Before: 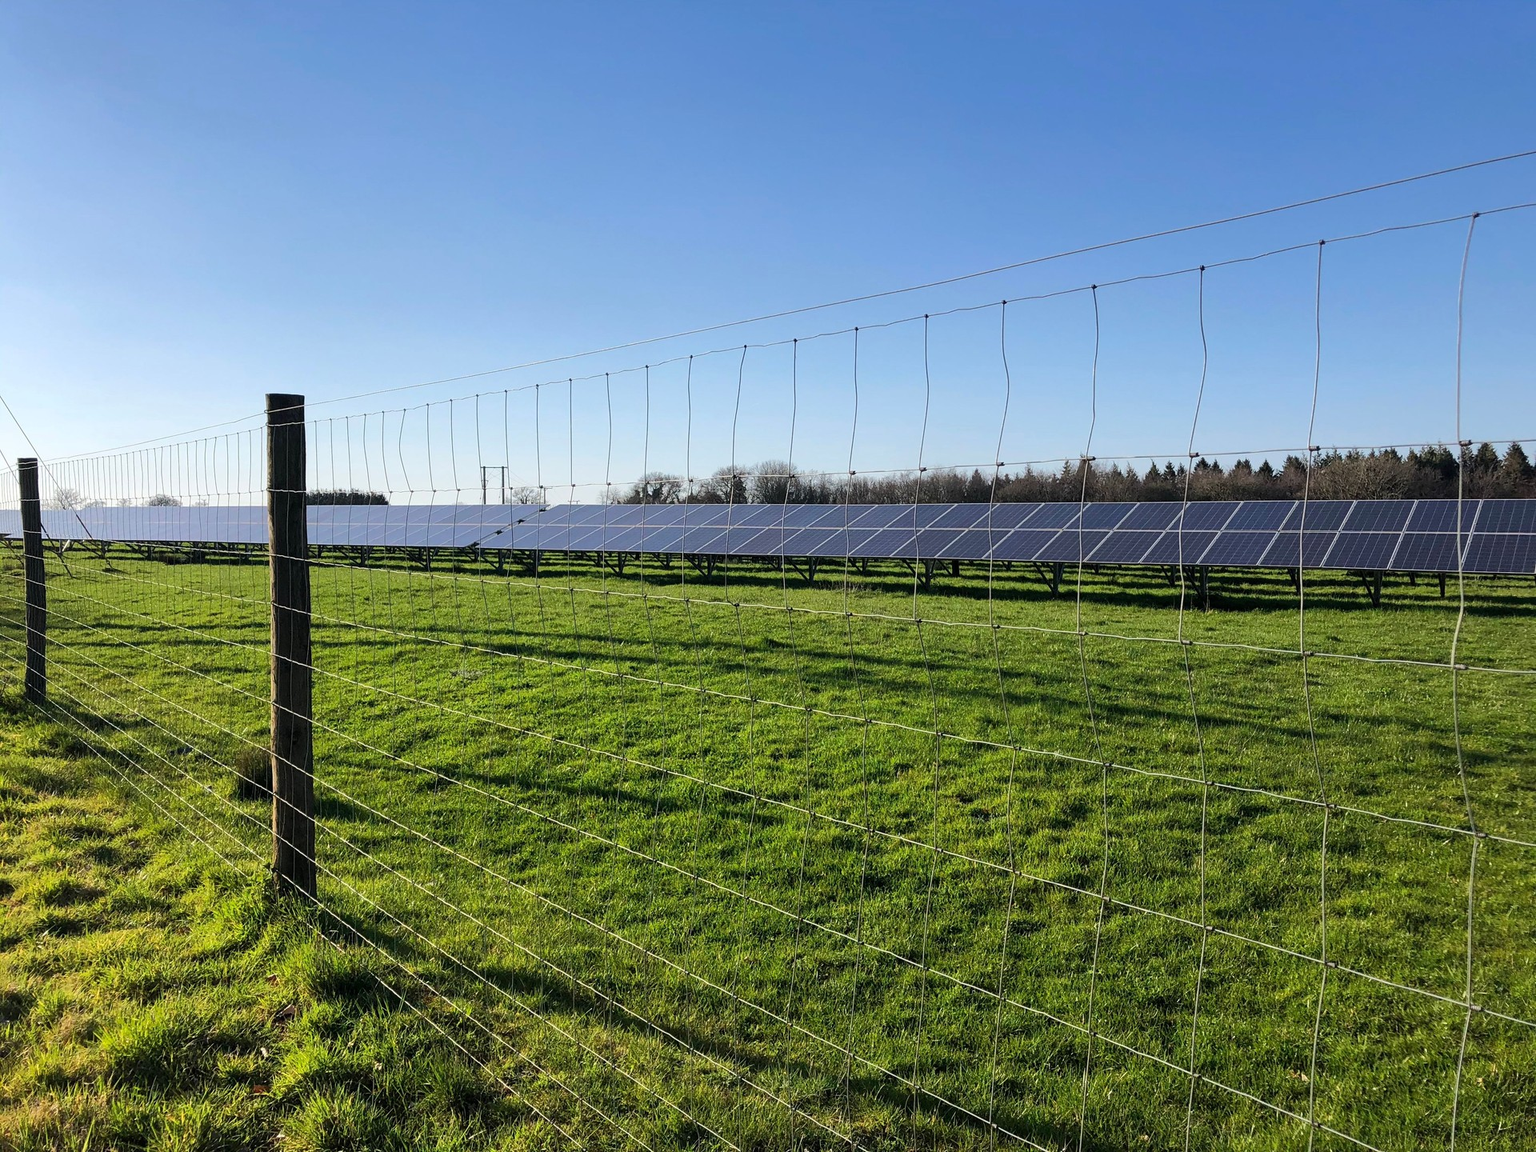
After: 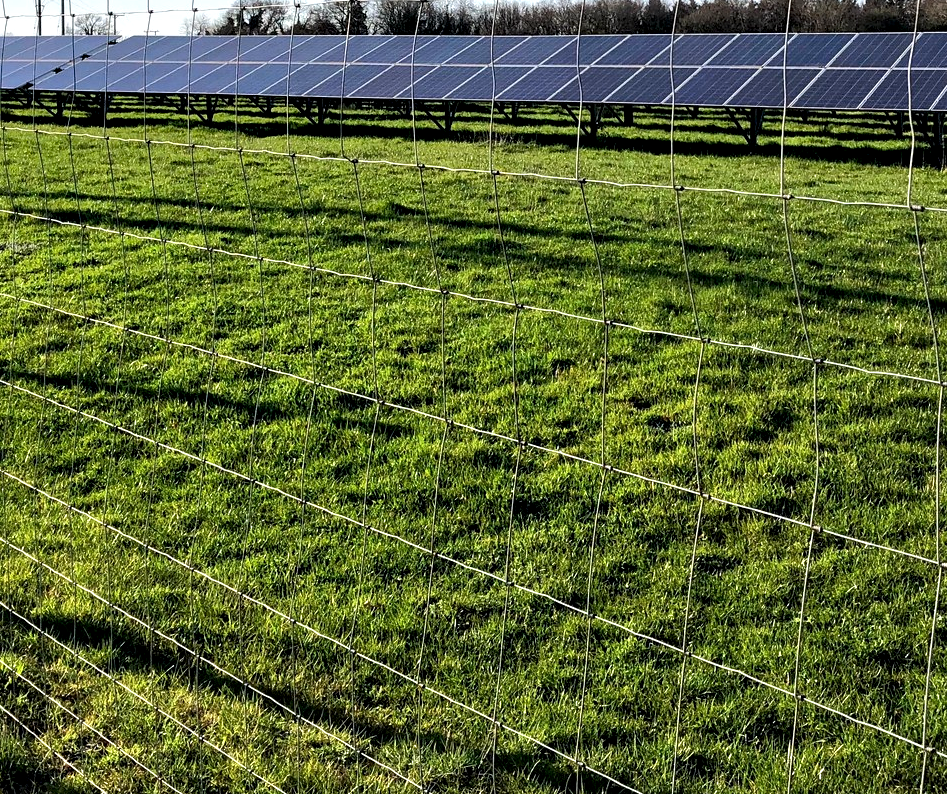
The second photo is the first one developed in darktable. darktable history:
crop: left 29.492%, top 41.328%, right 21.168%, bottom 3.511%
contrast equalizer: y [[0.6 ×6], [0.55 ×6], [0 ×6], [0 ×6], [0 ×6]]
